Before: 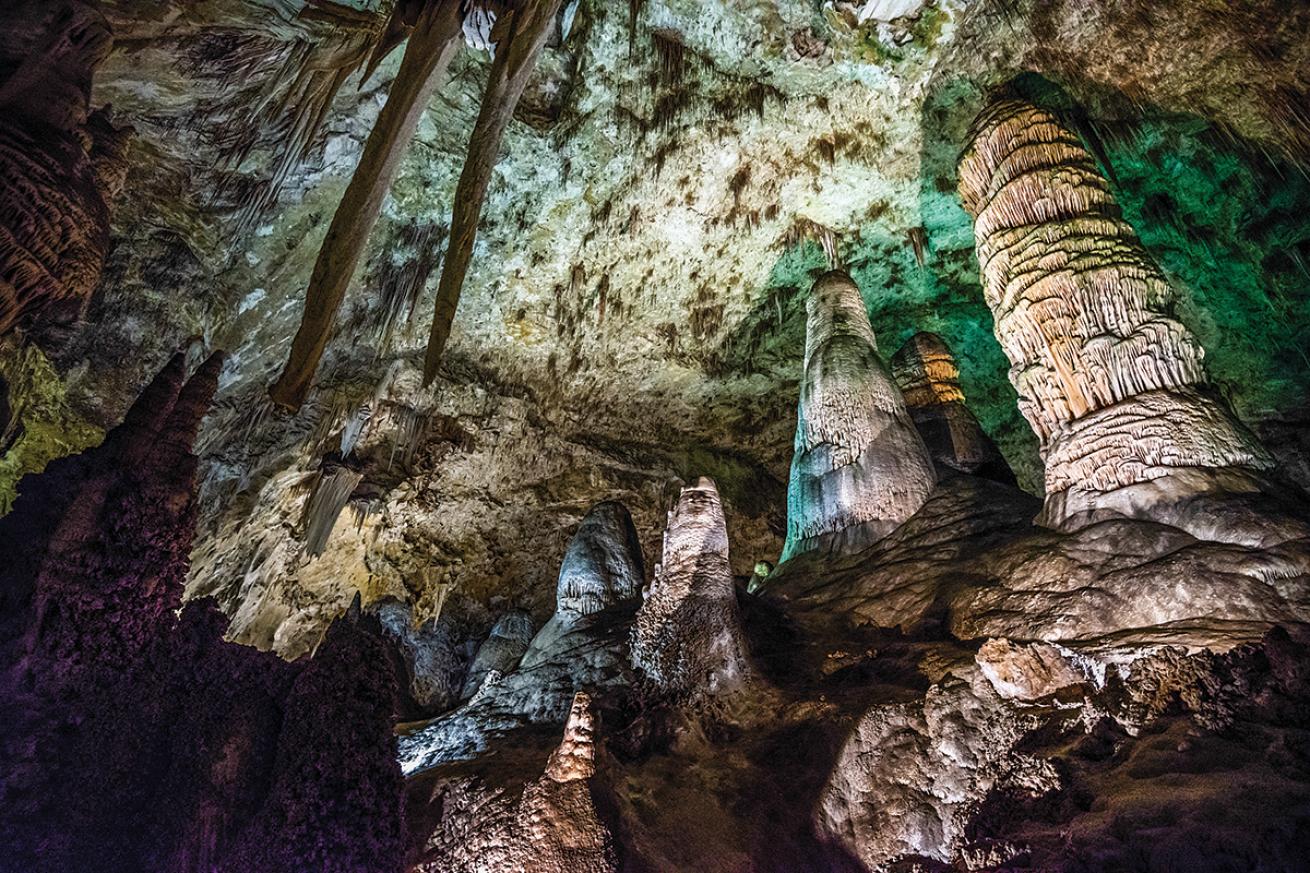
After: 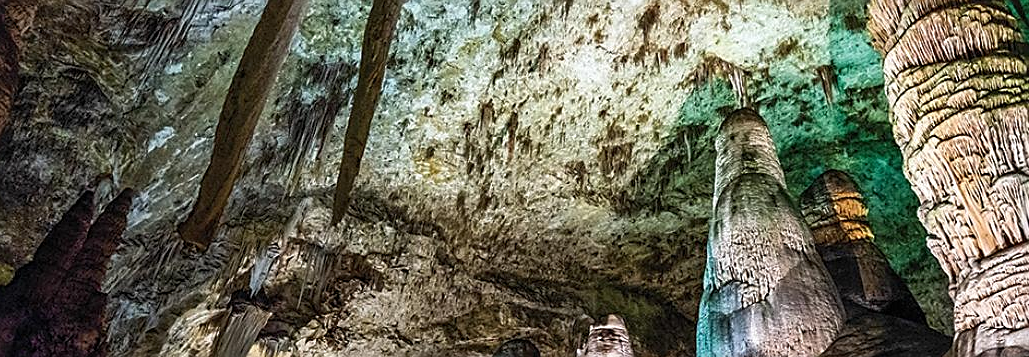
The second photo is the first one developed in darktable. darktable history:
crop: left 6.963%, top 18.625%, right 14.421%, bottom 40.191%
sharpen: amount 0.498
